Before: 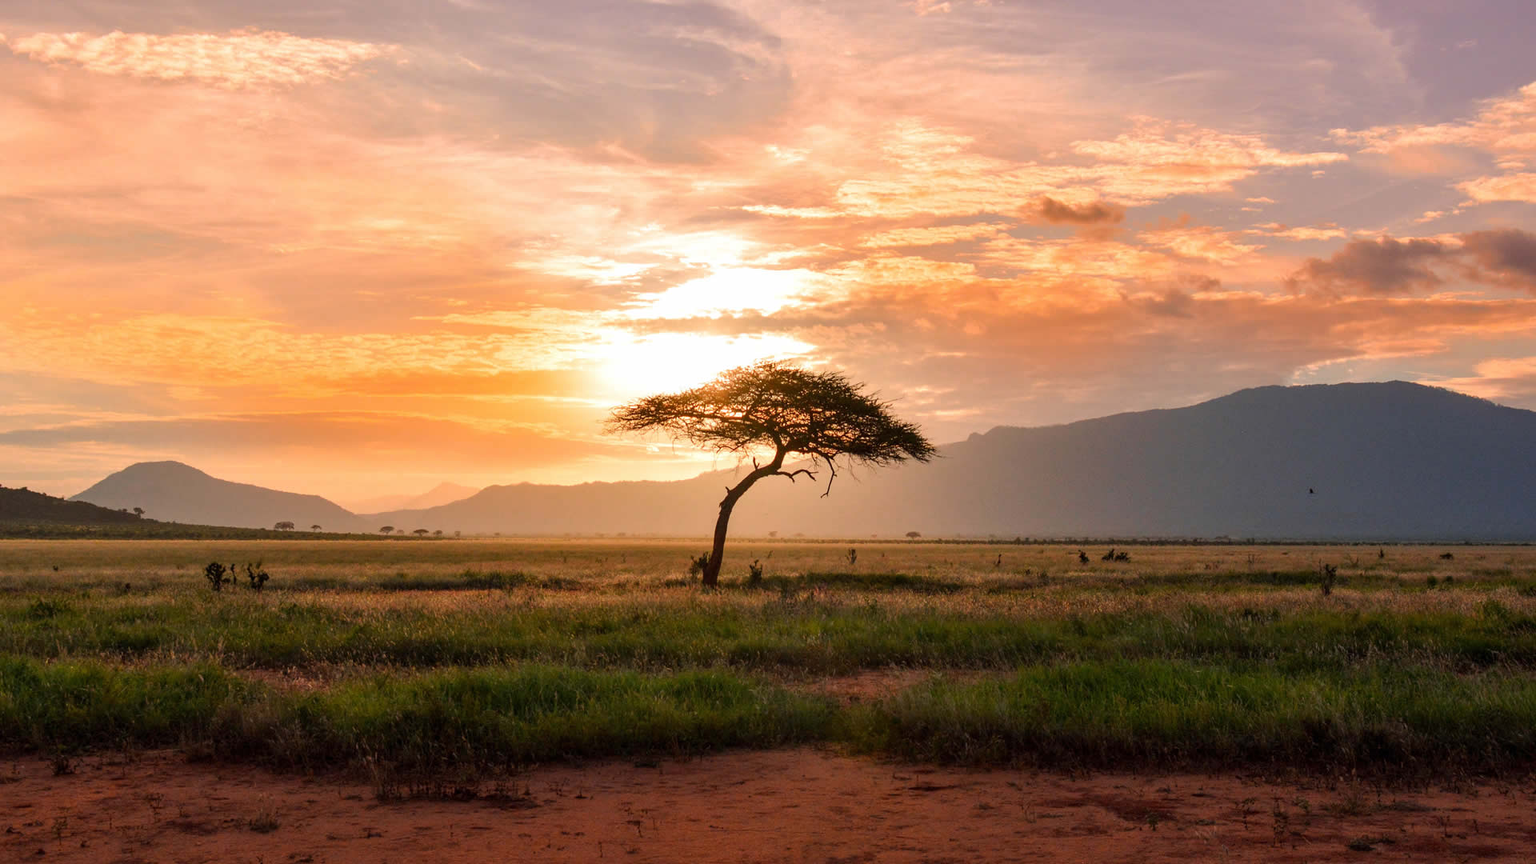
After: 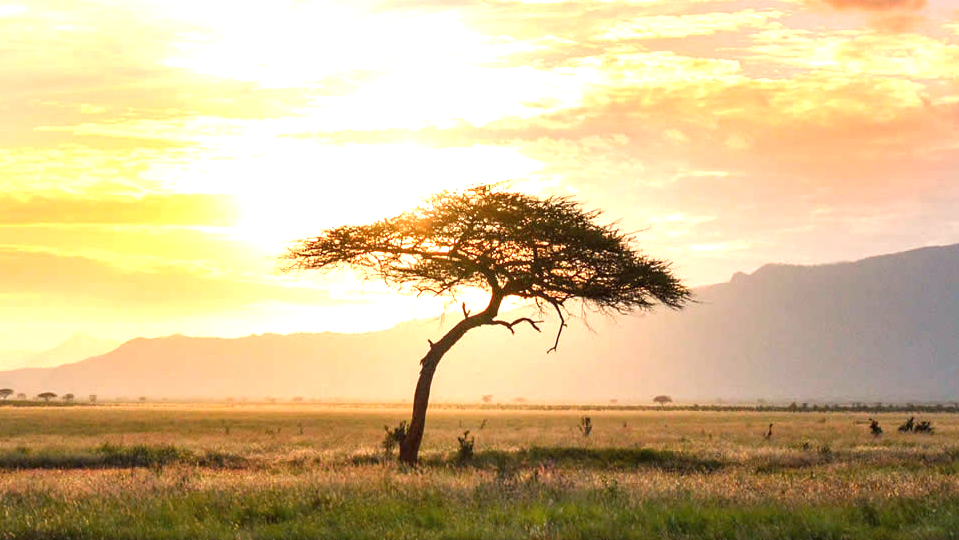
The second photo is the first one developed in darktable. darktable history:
white balance: red 0.925, blue 1.046
exposure: black level correction 0, exposure 1.2 EV, compensate exposure bias true, compensate highlight preservation false
crop: left 25%, top 25%, right 25%, bottom 25%
